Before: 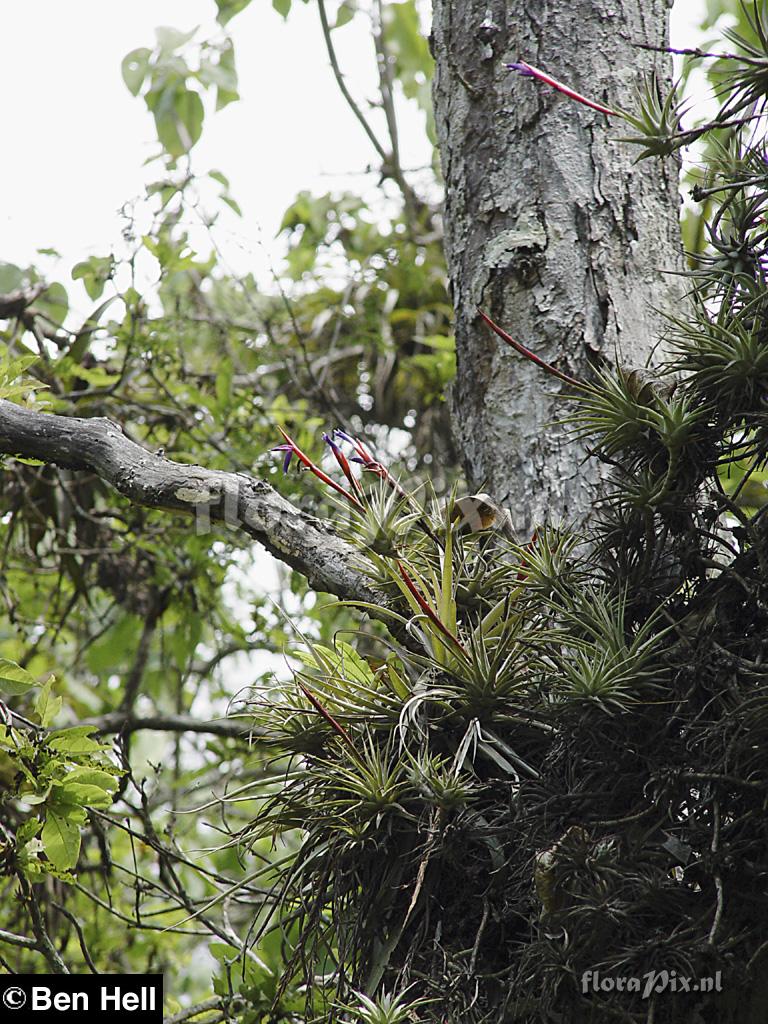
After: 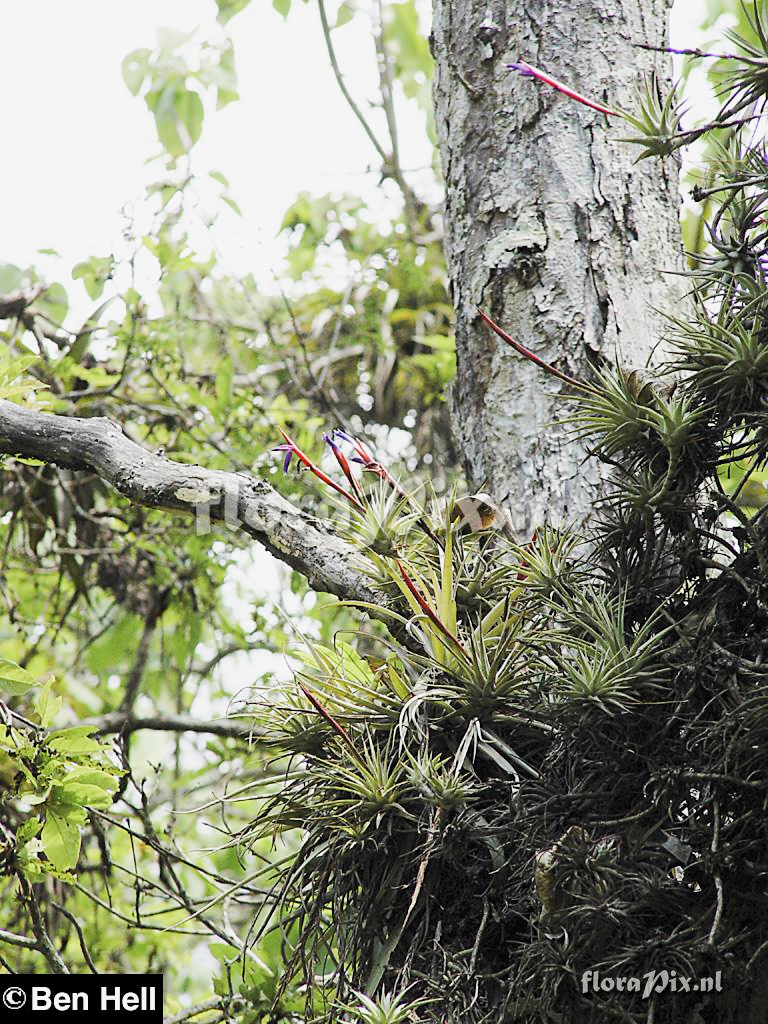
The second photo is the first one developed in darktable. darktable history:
exposure: black level correction 0, exposure 1.2 EV, compensate highlight preservation false
filmic rgb: black relative exposure -7.65 EV, white relative exposure 4.56 EV, hardness 3.61, contrast 1.05
